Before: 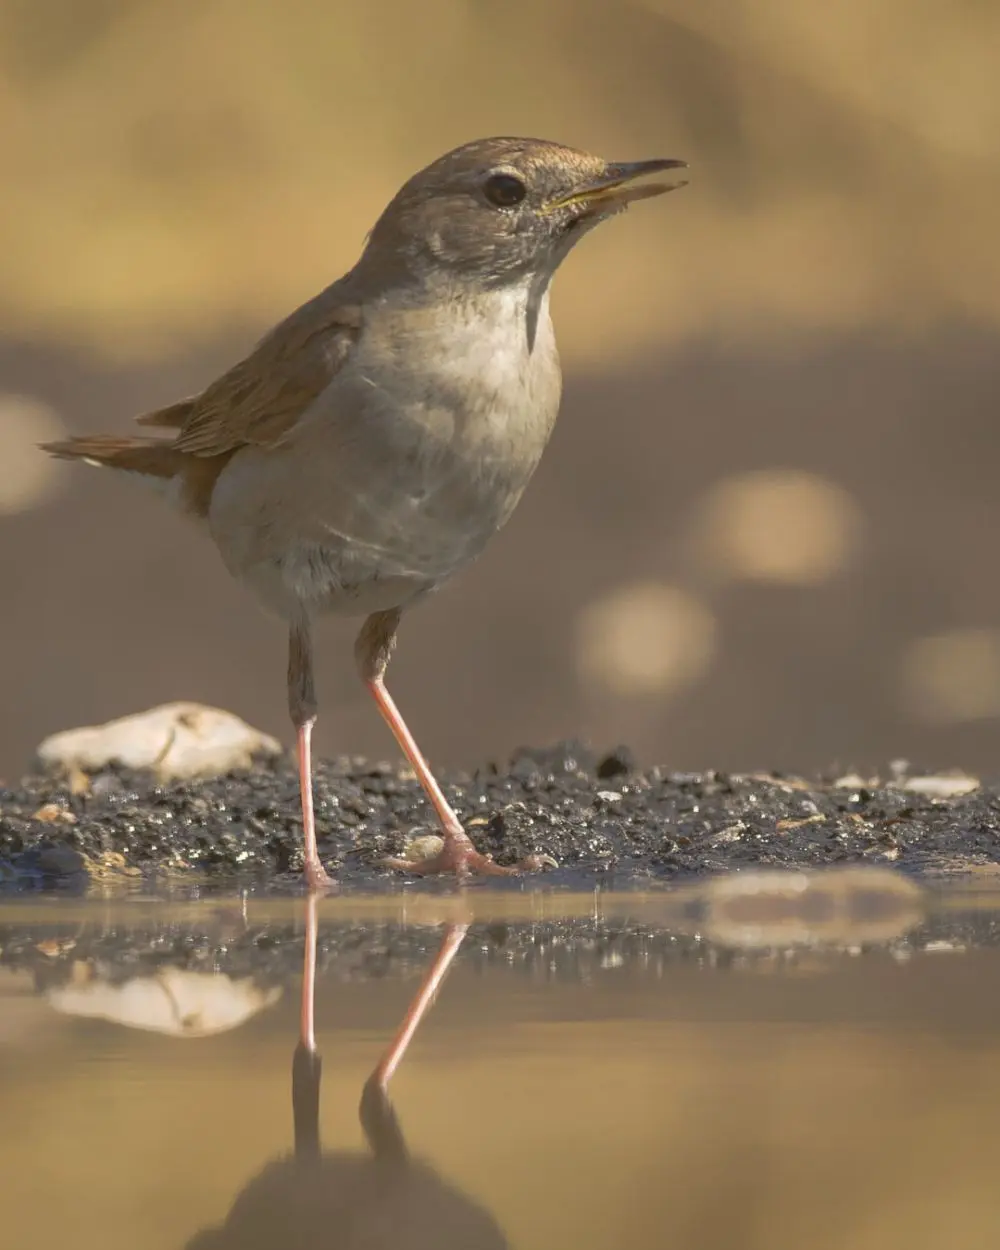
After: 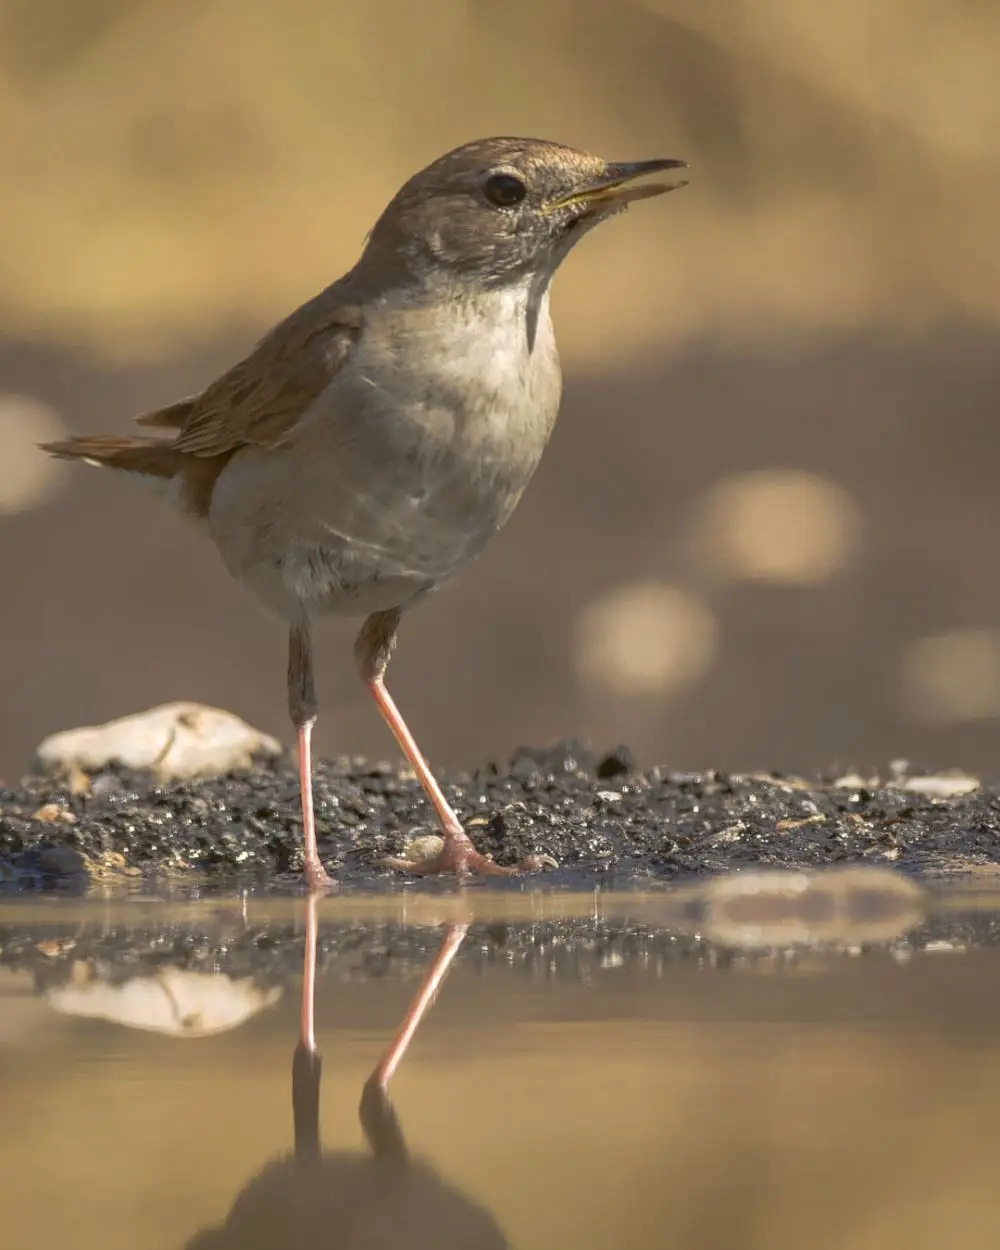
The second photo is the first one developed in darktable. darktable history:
local contrast: shadows 91%, midtone range 0.494
